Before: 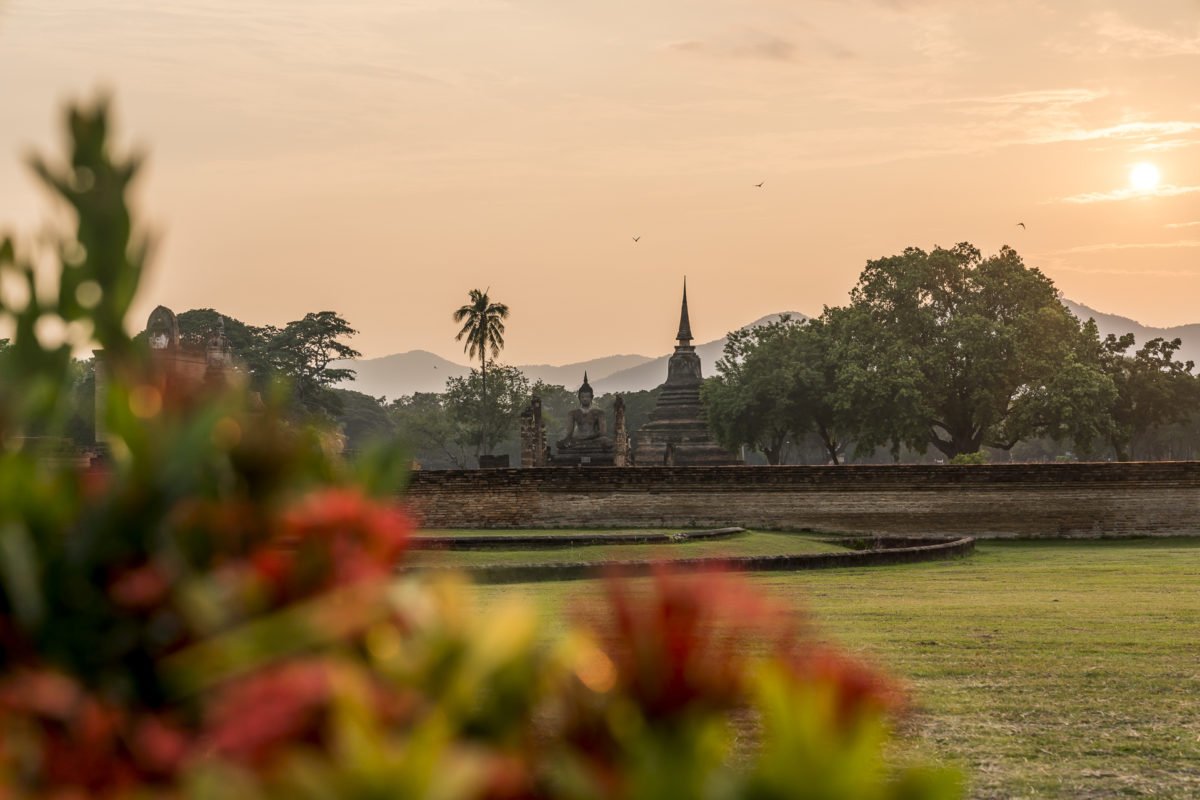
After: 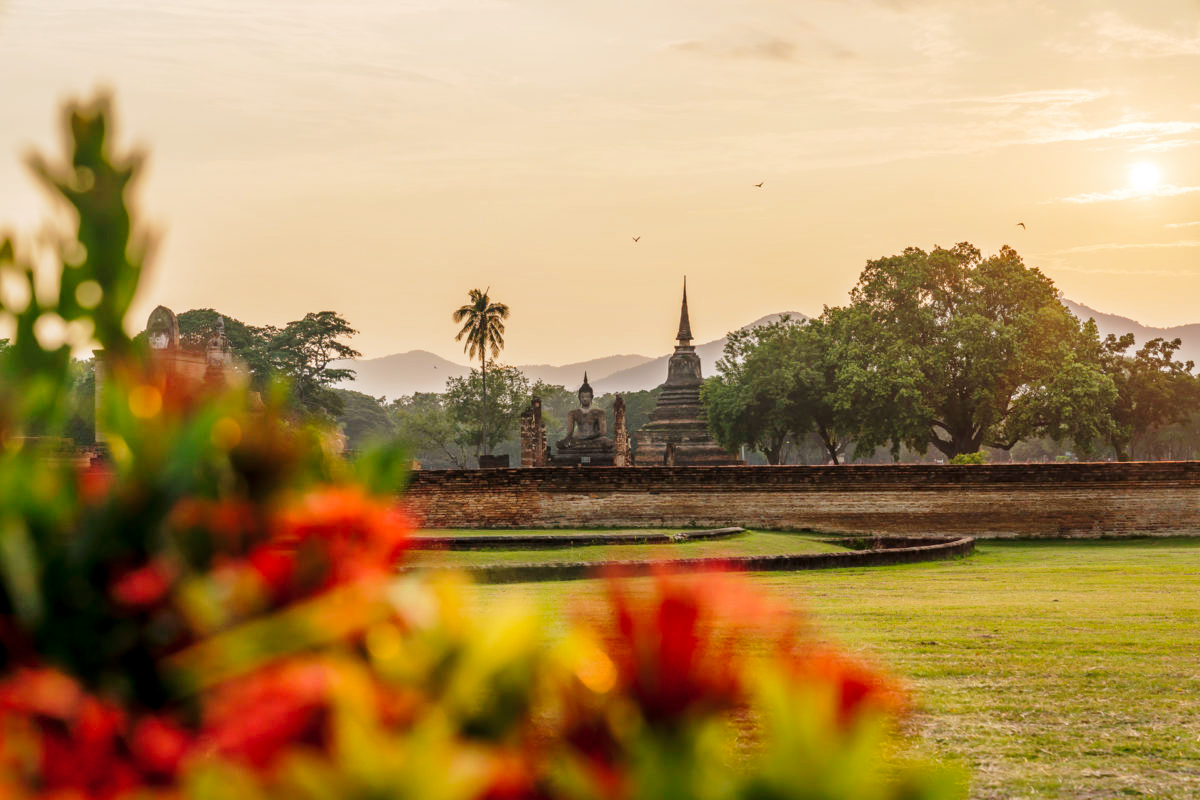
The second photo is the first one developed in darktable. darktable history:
shadows and highlights: highlights -60
base curve: curves: ch0 [(0, 0) (0.028, 0.03) (0.121, 0.232) (0.46, 0.748) (0.859, 0.968) (1, 1)], preserve colors none
